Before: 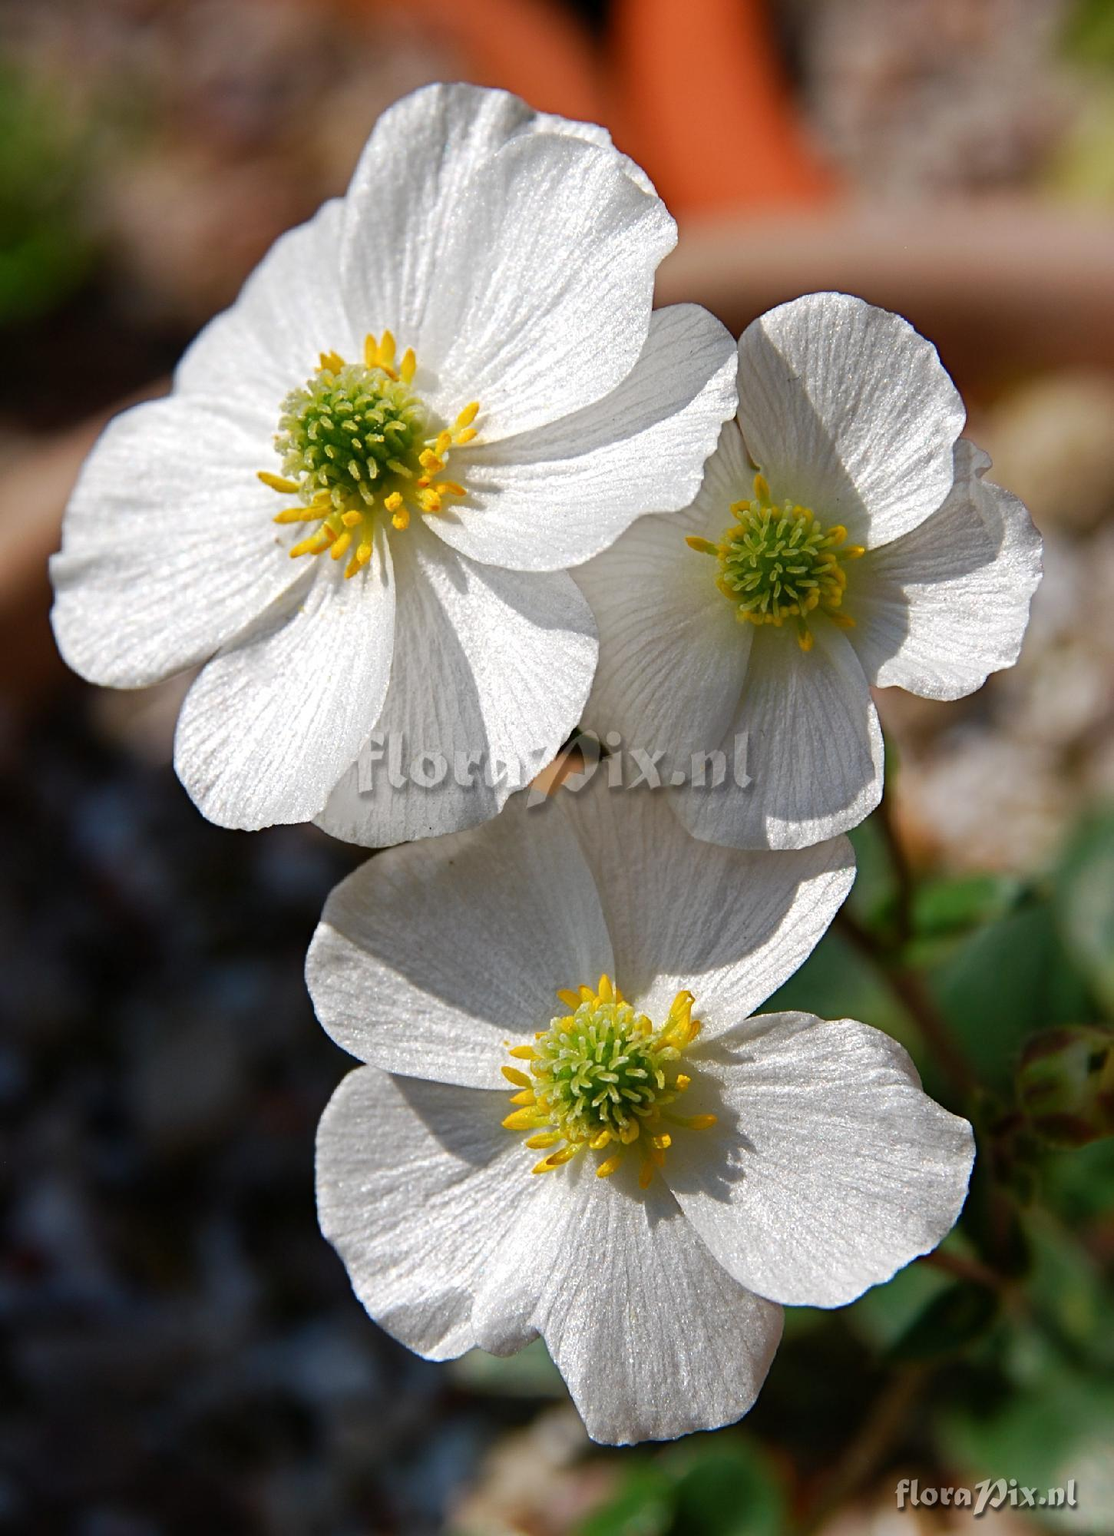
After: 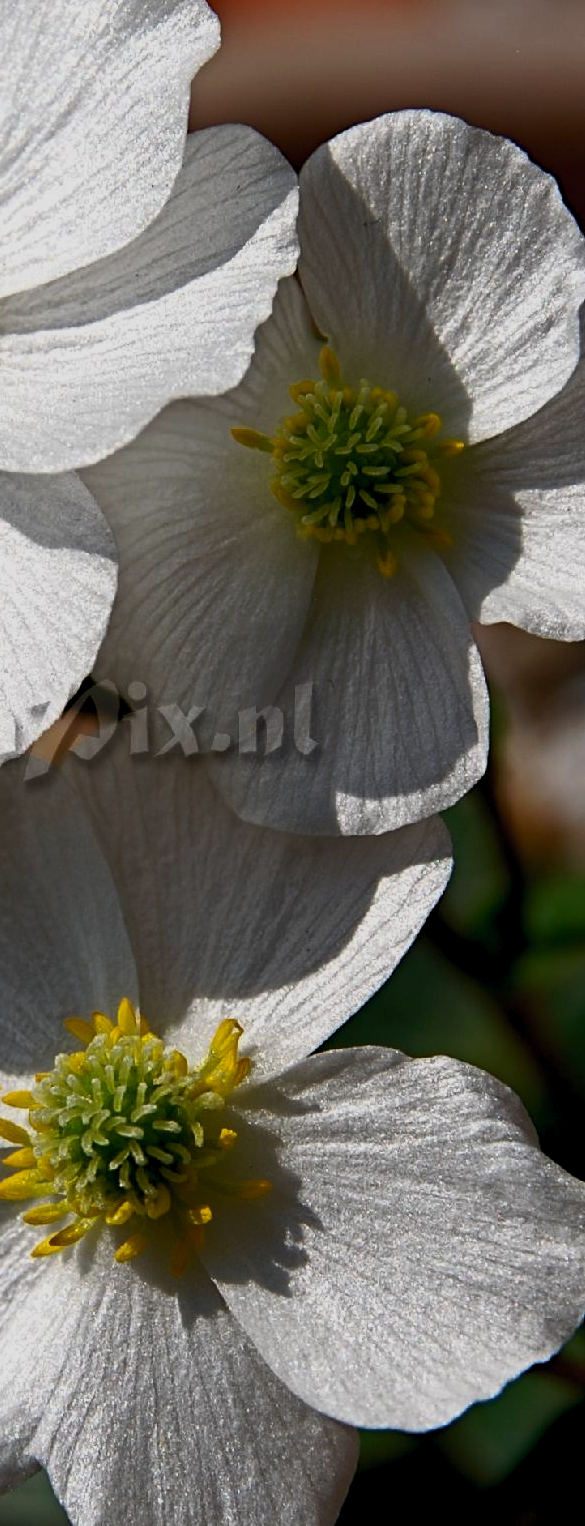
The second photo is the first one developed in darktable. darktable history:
contrast brightness saturation: contrast 0.196, brightness 0.157, saturation 0.218
crop: left 45.658%, top 13.578%, right 13.988%, bottom 9.877%
exposure: black level correction 0, exposure -0.755 EV, compensate highlight preservation false
color balance rgb: global offset › luminance -0.883%, perceptual saturation grading › global saturation 0.733%, perceptual brilliance grading › highlights 3.124%, perceptual brilliance grading › mid-tones -17.932%, perceptual brilliance grading › shadows -41.813%
